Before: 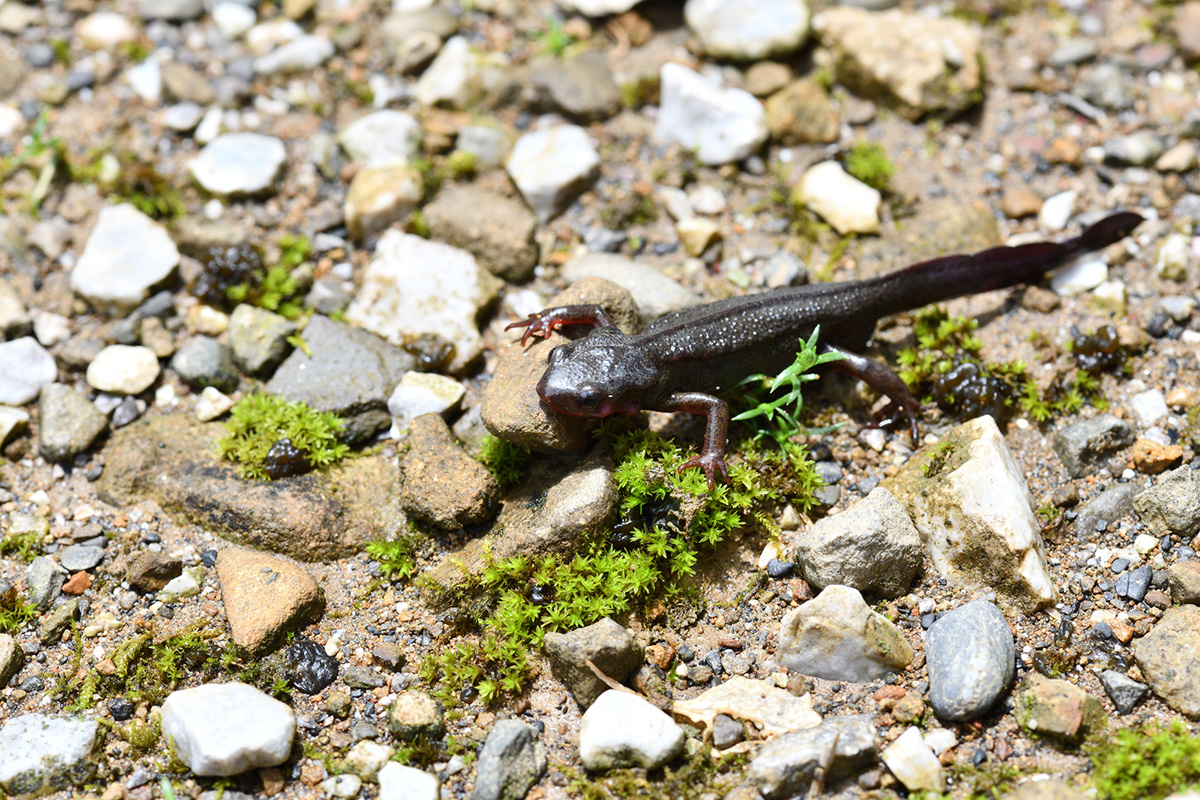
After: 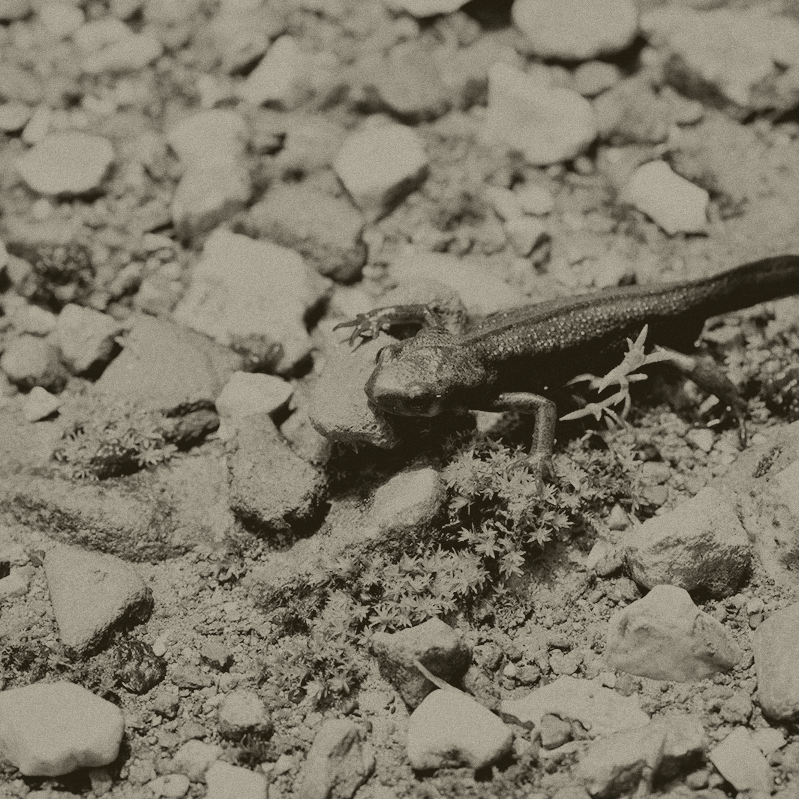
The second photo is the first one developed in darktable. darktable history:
grain: strength 26%
crop and rotate: left 14.385%, right 18.948%
filmic rgb: black relative exposure -4.14 EV, white relative exposure 5.1 EV, hardness 2.11, contrast 1.165
exposure: exposure 0.766 EV, compensate highlight preservation false
colorize: hue 41.44°, saturation 22%, source mix 60%, lightness 10.61%
white balance: emerald 1
local contrast: mode bilateral grid, contrast 20, coarseness 50, detail 159%, midtone range 0.2
color balance: lift [1, 1.015, 1.004, 0.985], gamma [1, 0.958, 0.971, 1.042], gain [1, 0.956, 0.977, 1.044]
